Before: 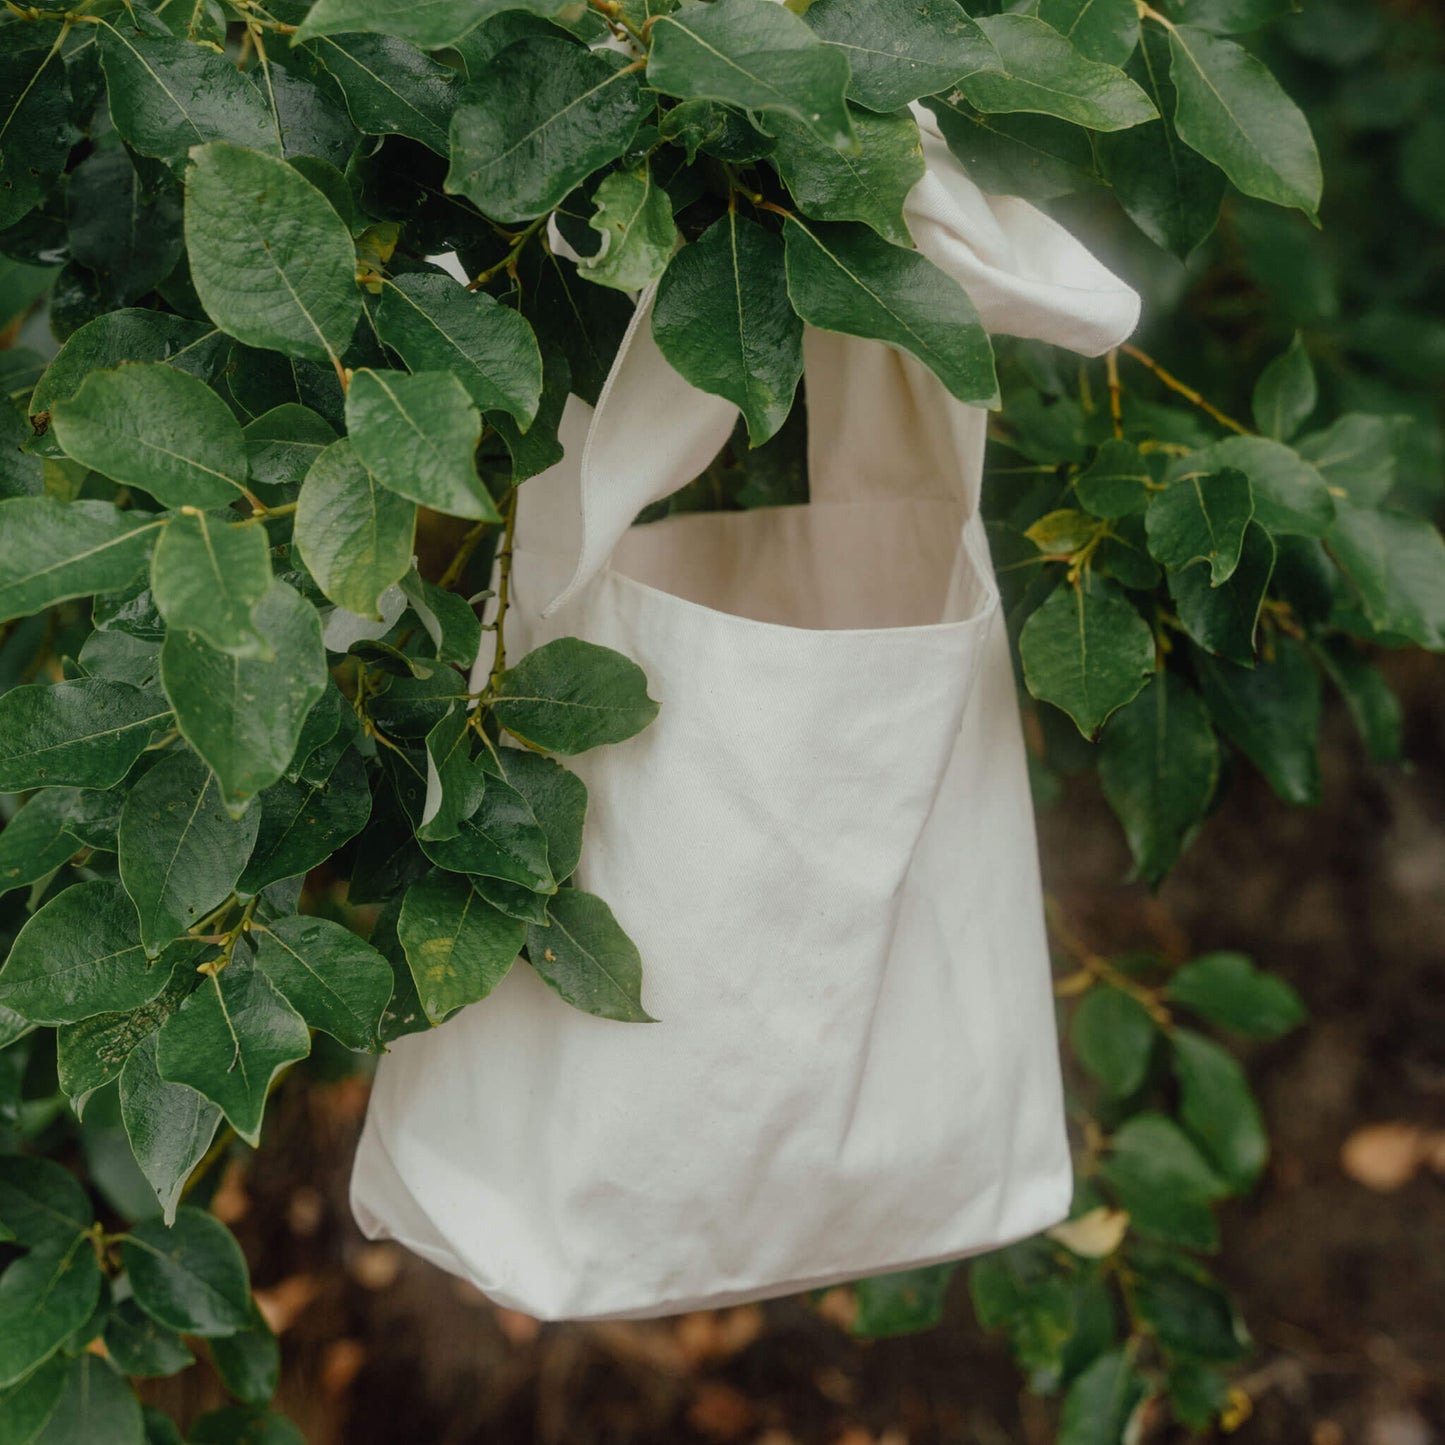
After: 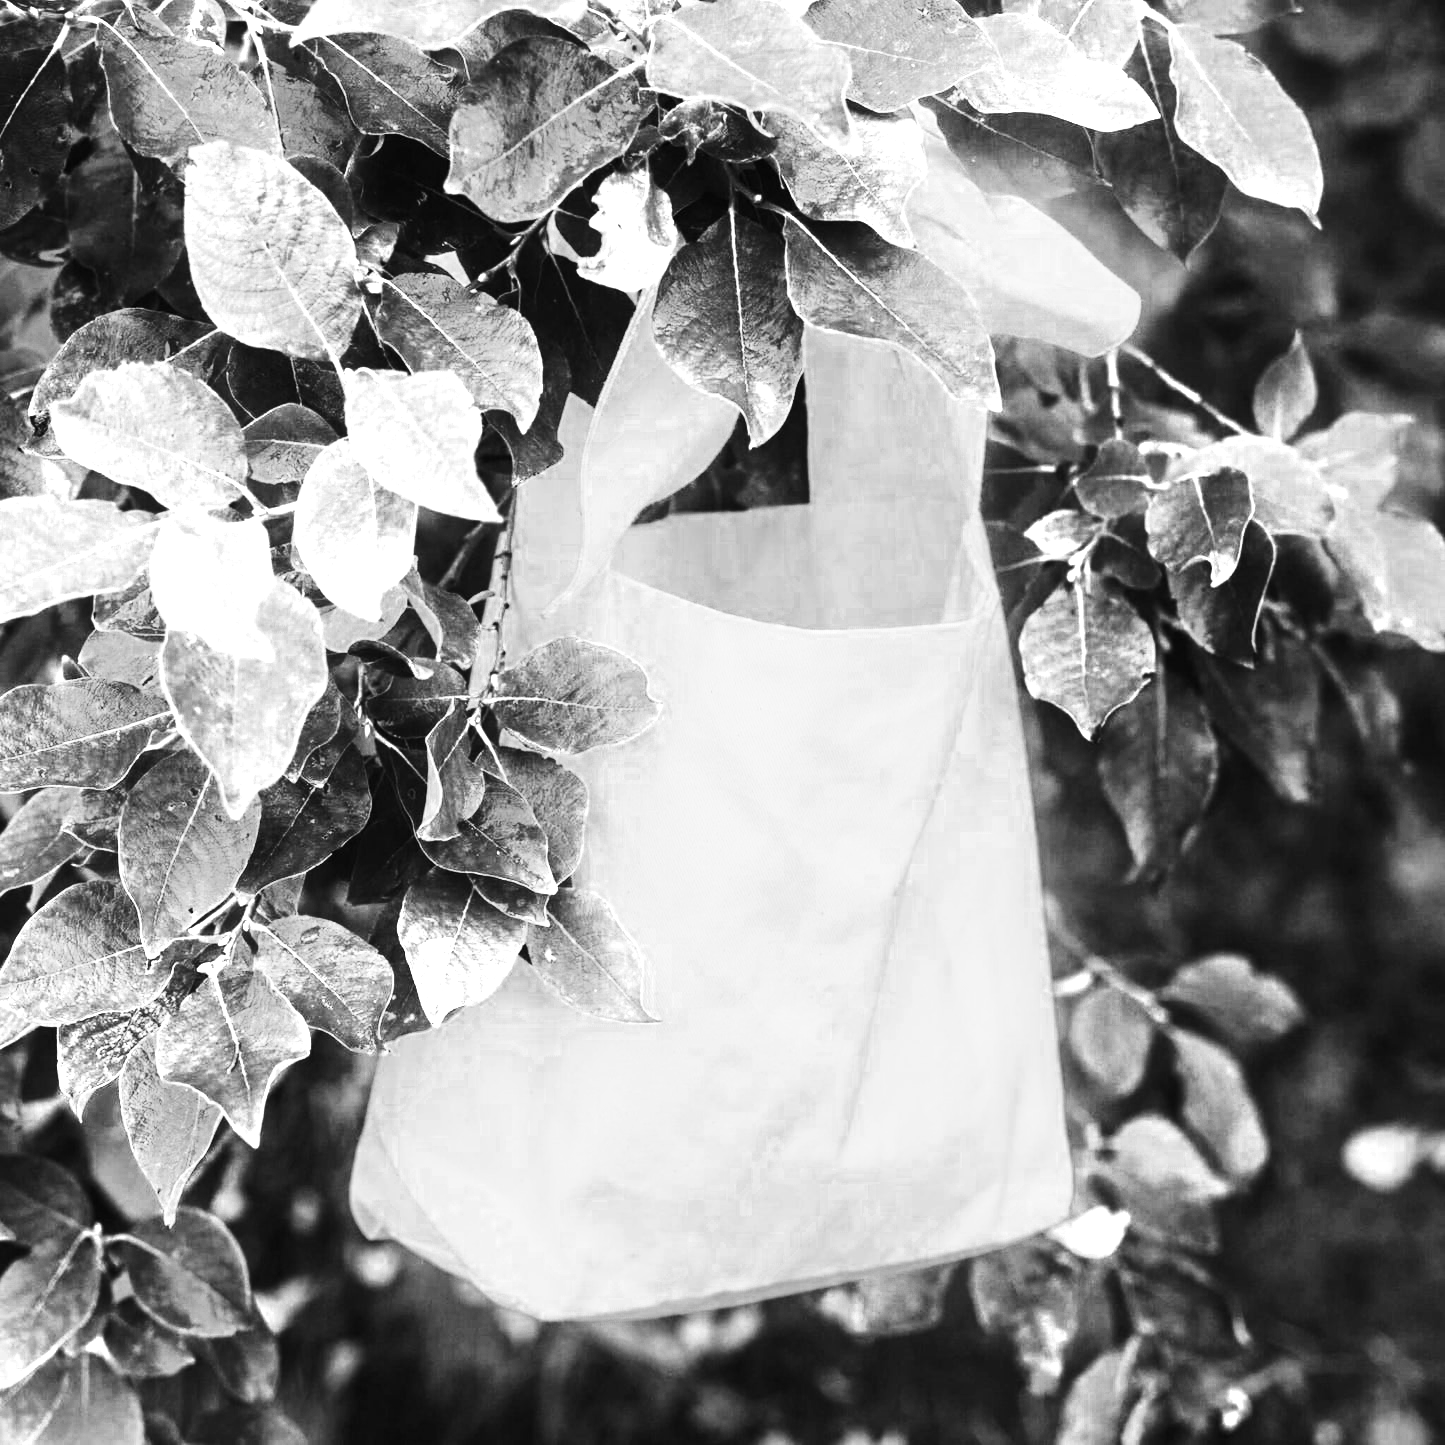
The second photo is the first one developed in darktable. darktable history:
base curve: curves: ch0 [(0, 0) (0.028, 0.03) (0.121, 0.232) (0.46, 0.748) (0.859, 0.968) (1, 1)], preserve colors none
color zones: curves: ch0 [(0, 0.554) (0.146, 0.662) (0.293, 0.86) (0.503, 0.774) (0.637, 0.106) (0.74, 0.072) (0.866, 0.488) (0.998, 0.569)]; ch1 [(0, 0) (0.143, 0) (0.286, 0) (0.429, 0) (0.571, 0) (0.714, 0) (0.857, 0)]
tone equalizer: on, module defaults
